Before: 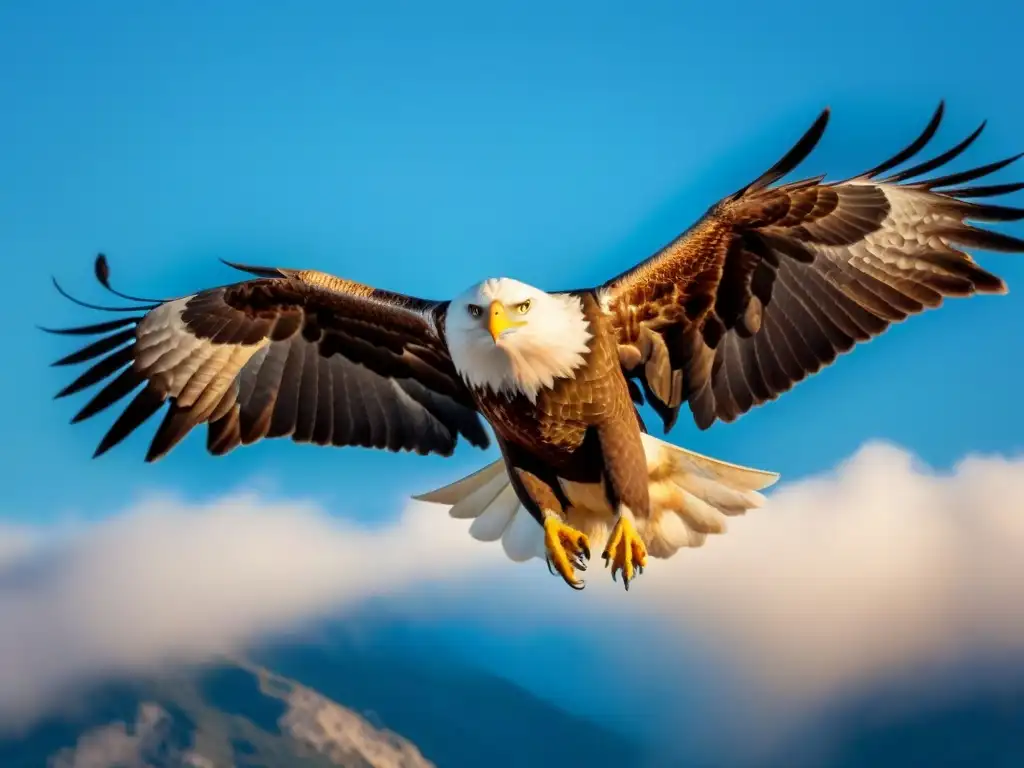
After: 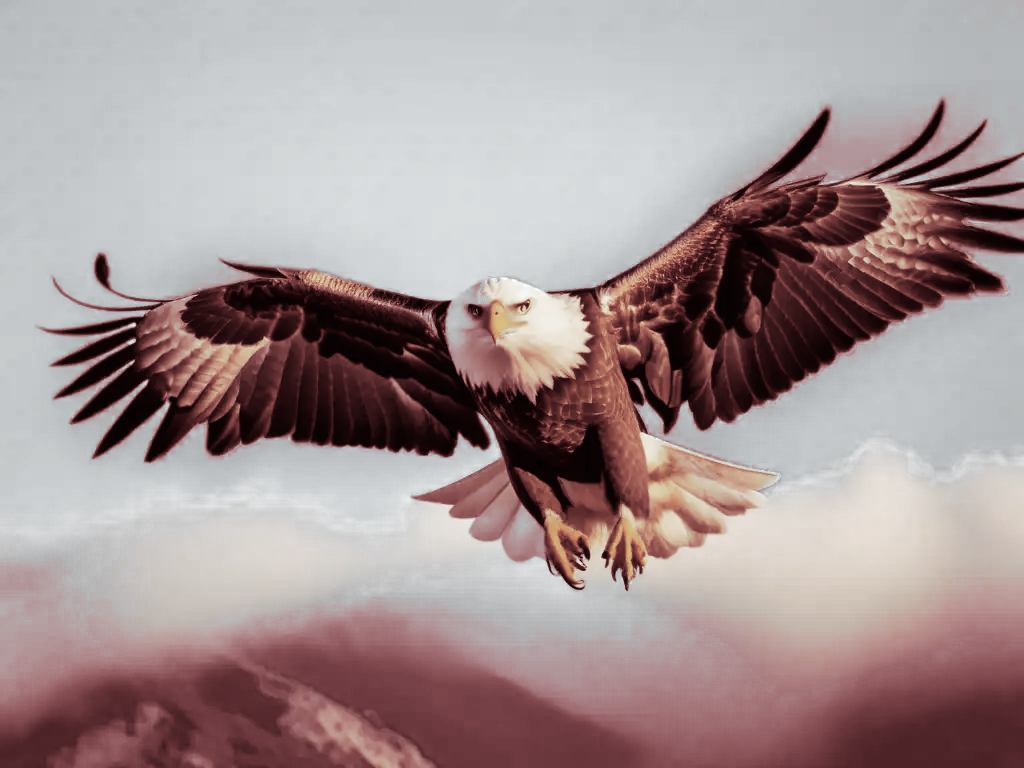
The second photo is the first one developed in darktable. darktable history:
velvia: on, module defaults
tone curve: curves: ch0 [(0, 0) (0.003, 0.013) (0.011, 0.016) (0.025, 0.023) (0.044, 0.036) (0.069, 0.051) (0.1, 0.076) (0.136, 0.107) (0.177, 0.145) (0.224, 0.186) (0.277, 0.246) (0.335, 0.311) (0.399, 0.378) (0.468, 0.462) (0.543, 0.548) (0.623, 0.636) (0.709, 0.728) (0.801, 0.816) (0.898, 0.9) (1, 1)], preserve colors none
color zones: curves: ch0 [(0, 0.613) (0.01, 0.613) (0.245, 0.448) (0.498, 0.529) (0.642, 0.665) (0.879, 0.777) (0.99, 0.613)]; ch1 [(0, 0.035) (0.121, 0.189) (0.259, 0.197) (0.415, 0.061) (0.589, 0.022) (0.732, 0.022) (0.857, 0.026) (0.991, 0.053)]
split-toning: highlights › saturation 0, balance -61.83
